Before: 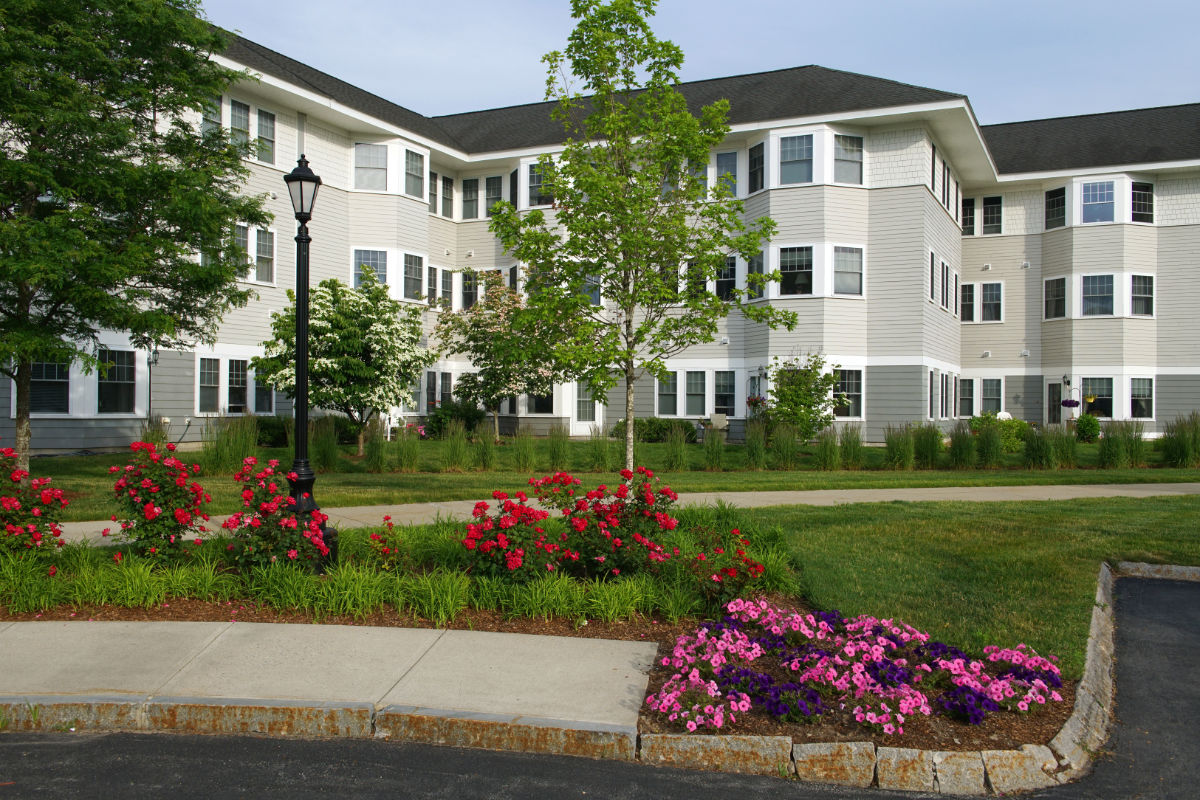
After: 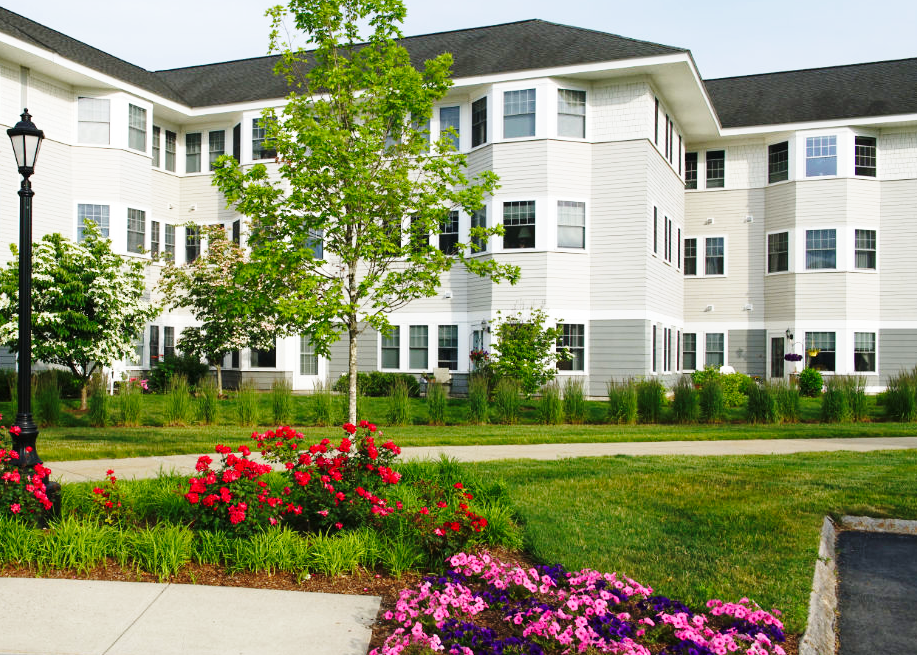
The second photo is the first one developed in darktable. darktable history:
crop: left 23.095%, top 5.827%, bottom 11.854%
base curve: curves: ch0 [(0, 0) (0.028, 0.03) (0.121, 0.232) (0.46, 0.748) (0.859, 0.968) (1, 1)], preserve colors none
